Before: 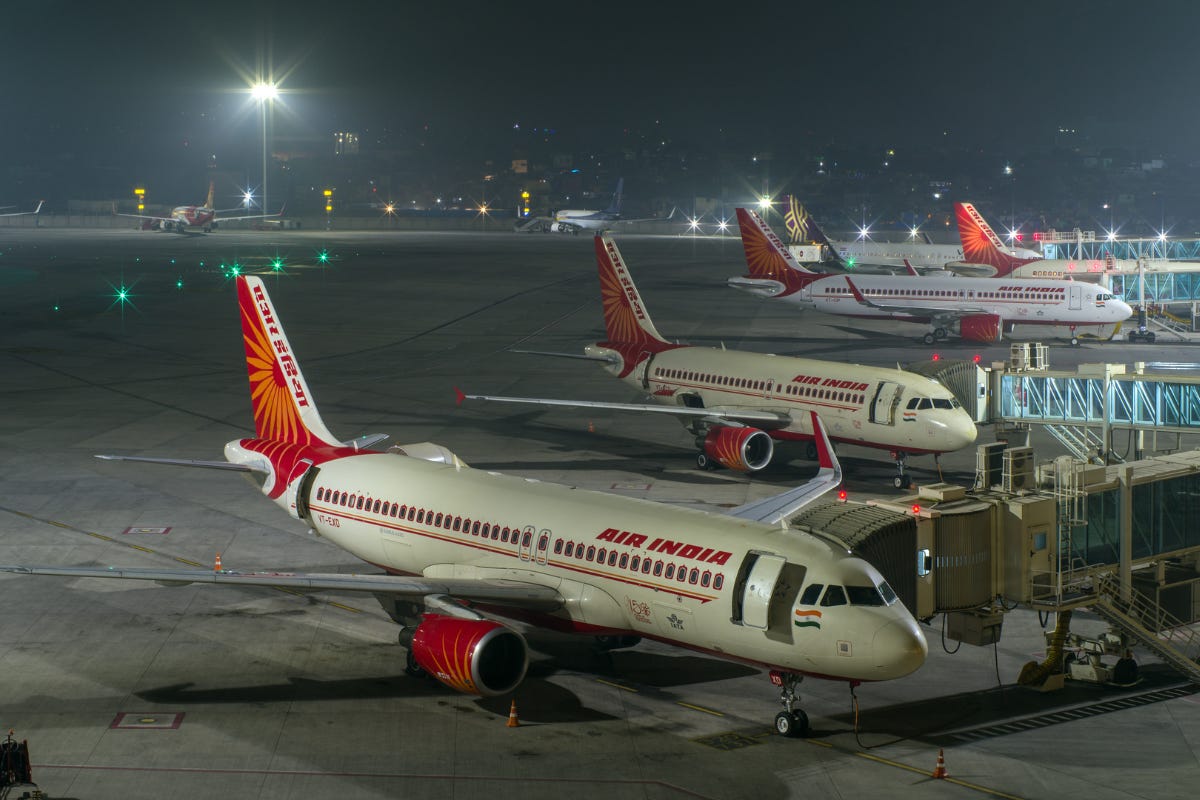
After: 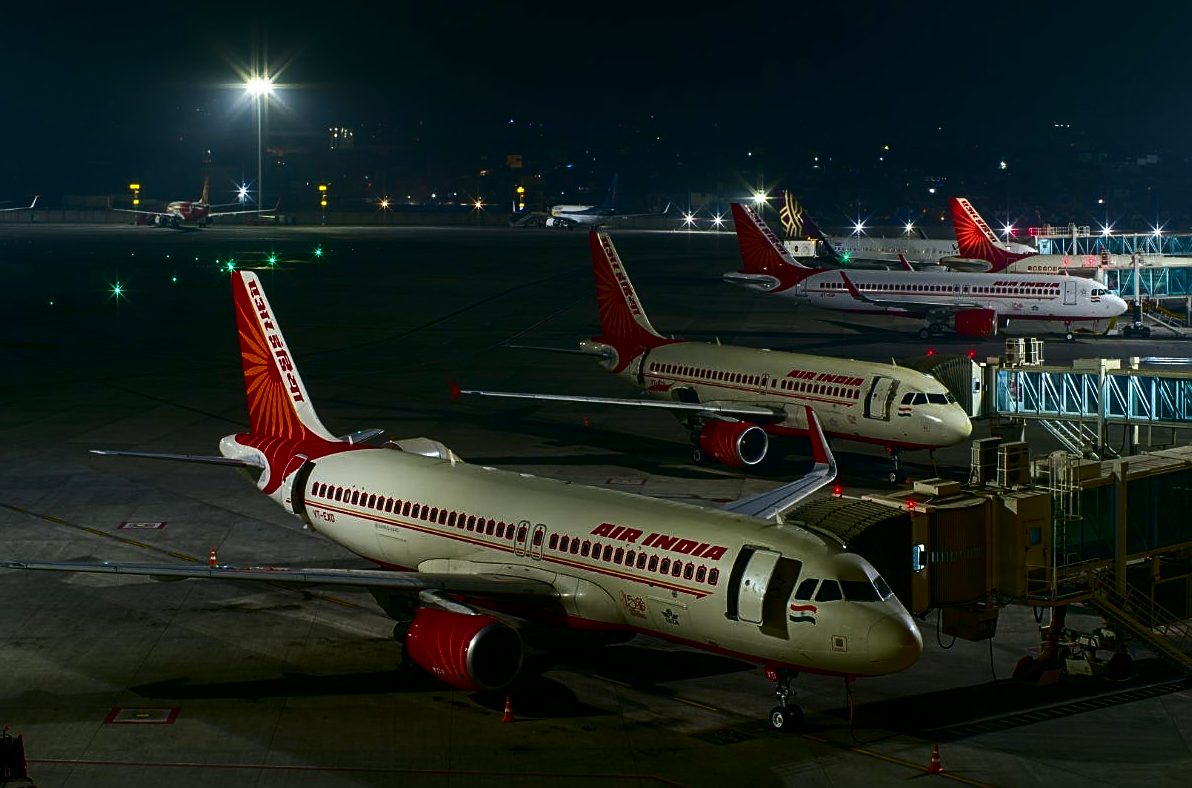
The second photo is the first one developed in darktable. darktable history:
shadows and highlights: shadows 31.76, highlights -32.57, soften with gaussian
sharpen: on, module defaults
crop: left 0.44%, top 0.691%, right 0.2%, bottom 0.747%
contrast brightness saturation: contrast 0.086, brightness -0.6, saturation 0.174
